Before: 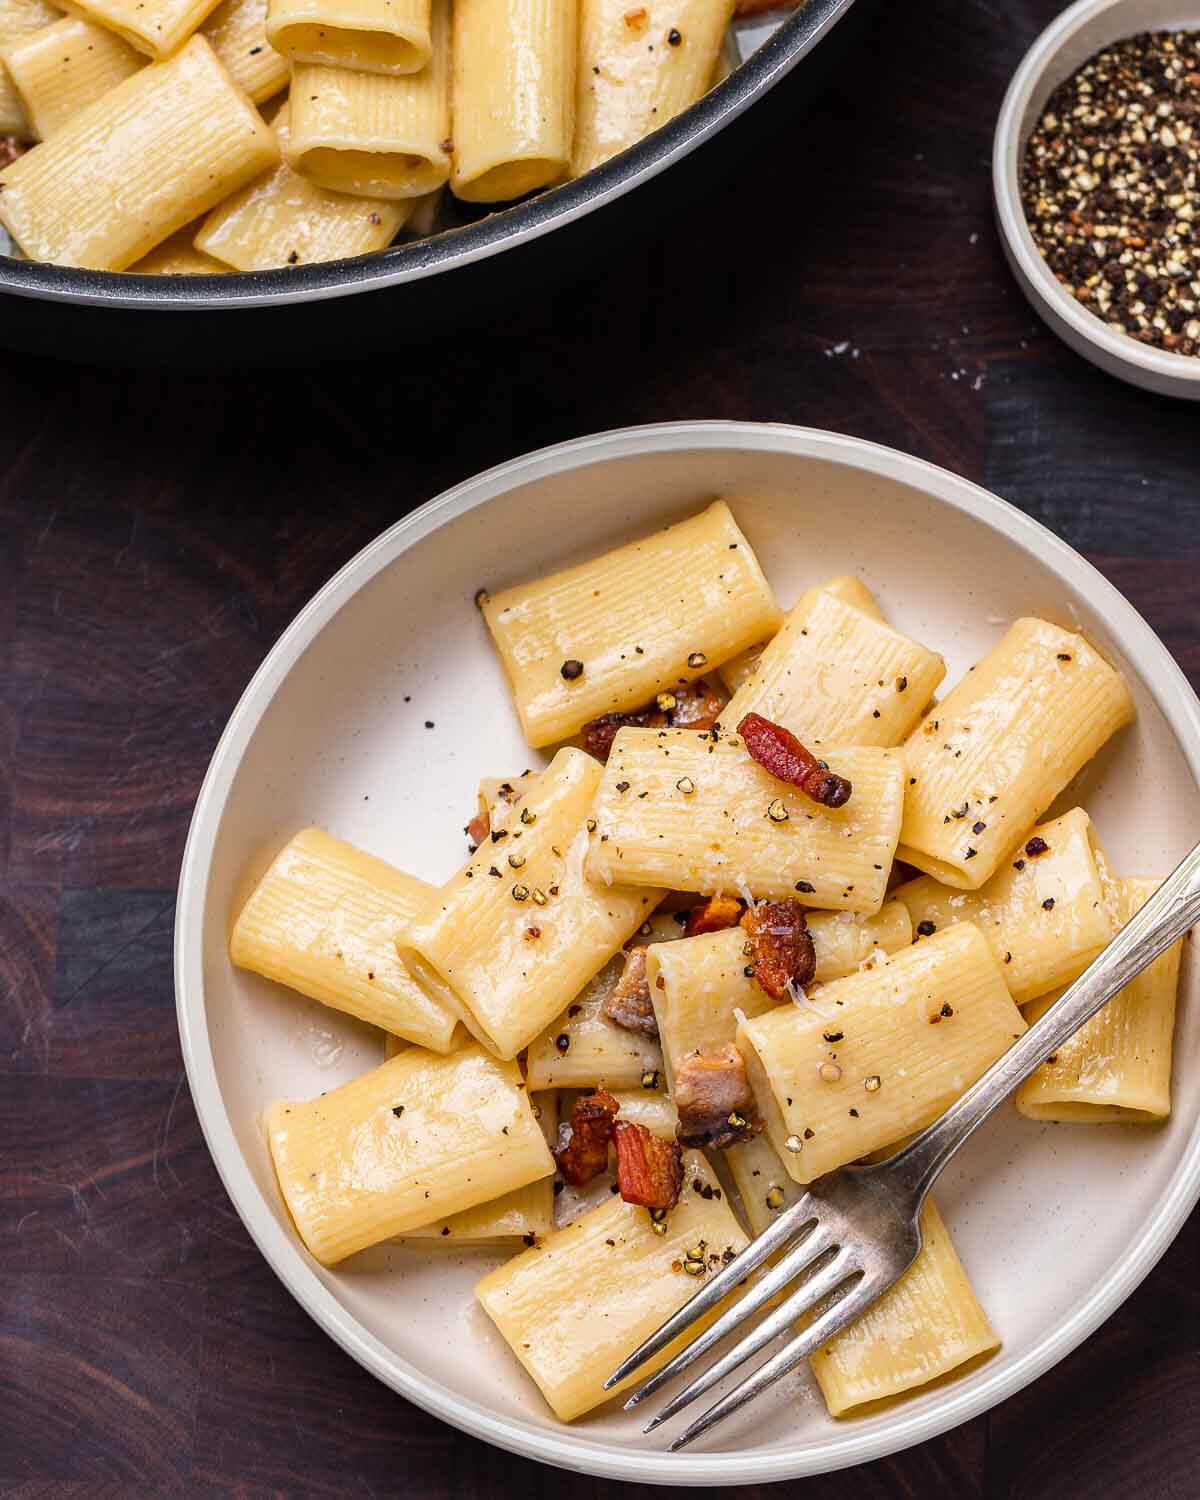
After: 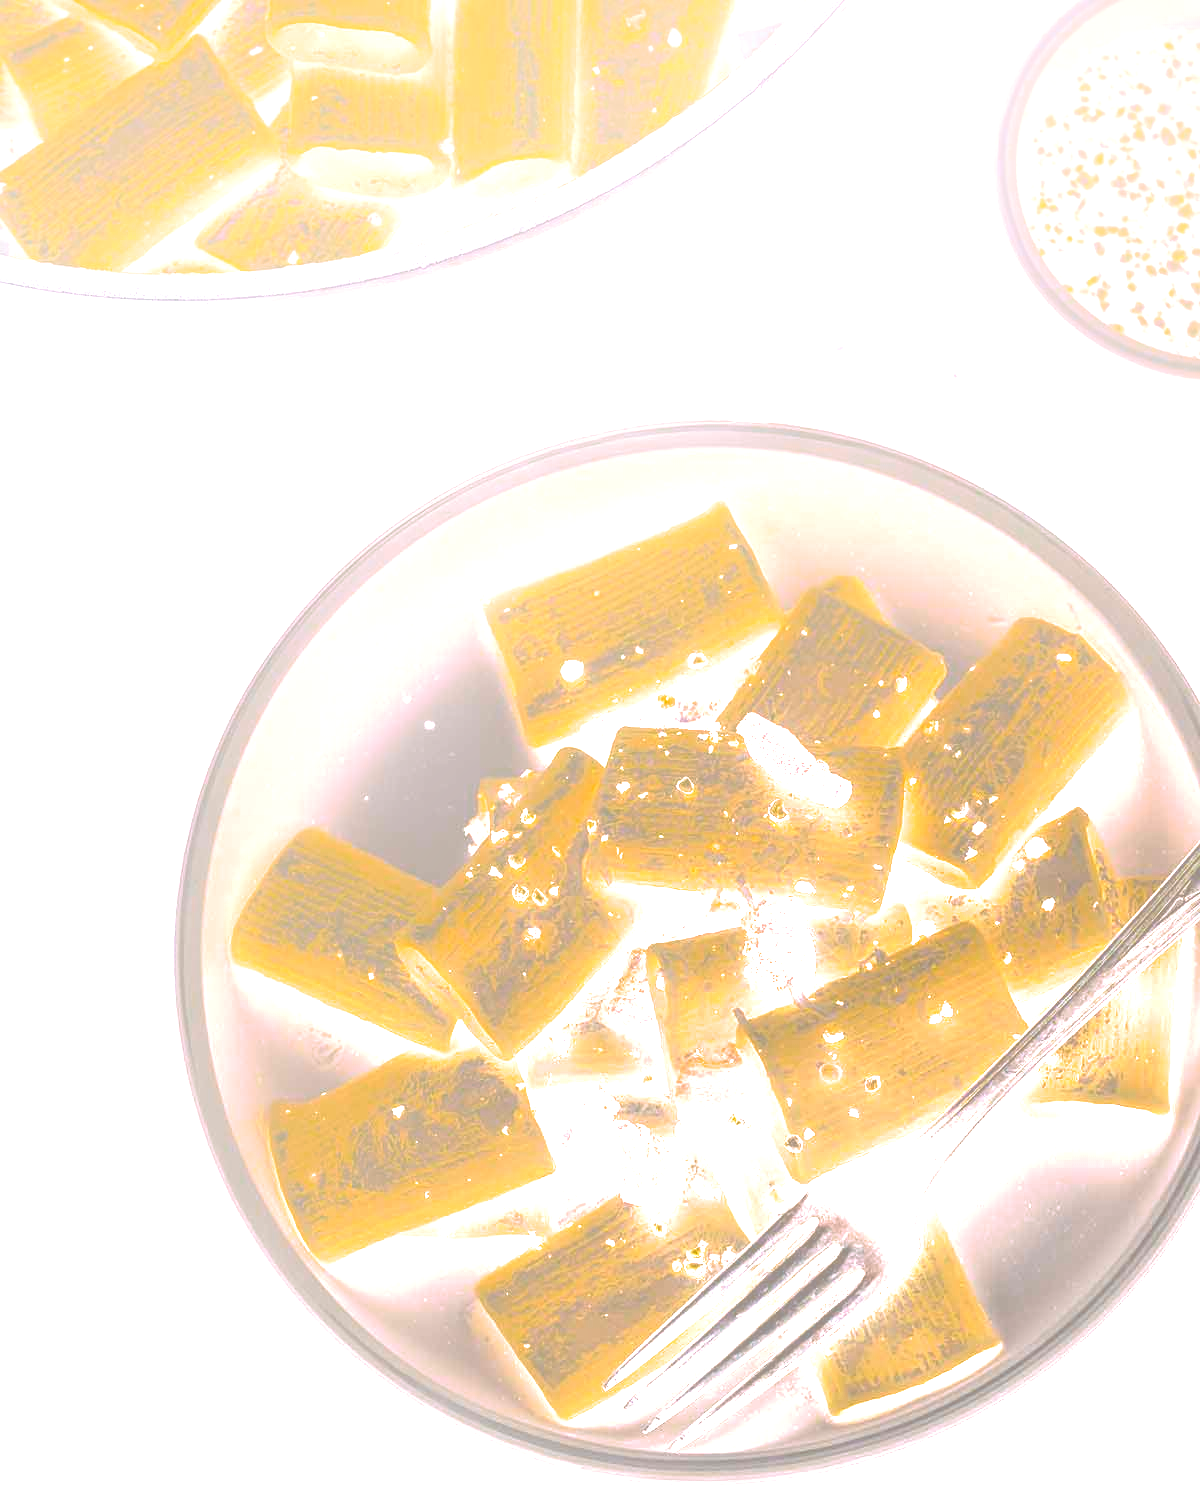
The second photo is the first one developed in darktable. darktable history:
exposure: black level correction -0.023, exposure 1.397 EV, compensate highlight preservation false
split-toning: highlights › hue 298.8°, highlights › saturation 0.73, compress 41.76%
bloom: size 85%, threshold 5%, strength 85%
local contrast: mode bilateral grid, contrast 100, coarseness 100, detail 91%, midtone range 0.2
color balance rgb: shadows lift › chroma 1%, shadows lift › hue 28.8°, power › hue 60°, highlights gain › chroma 1%, highlights gain › hue 60°, global offset › luminance 0.25%, perceptual saturation grading › highlights -20%, perceptual saturation grading › shadows 20%, perceptual brilliance grading › highlights 5%, perceptual brilliance grading › shadows -10%, global vibrance 19.67%
